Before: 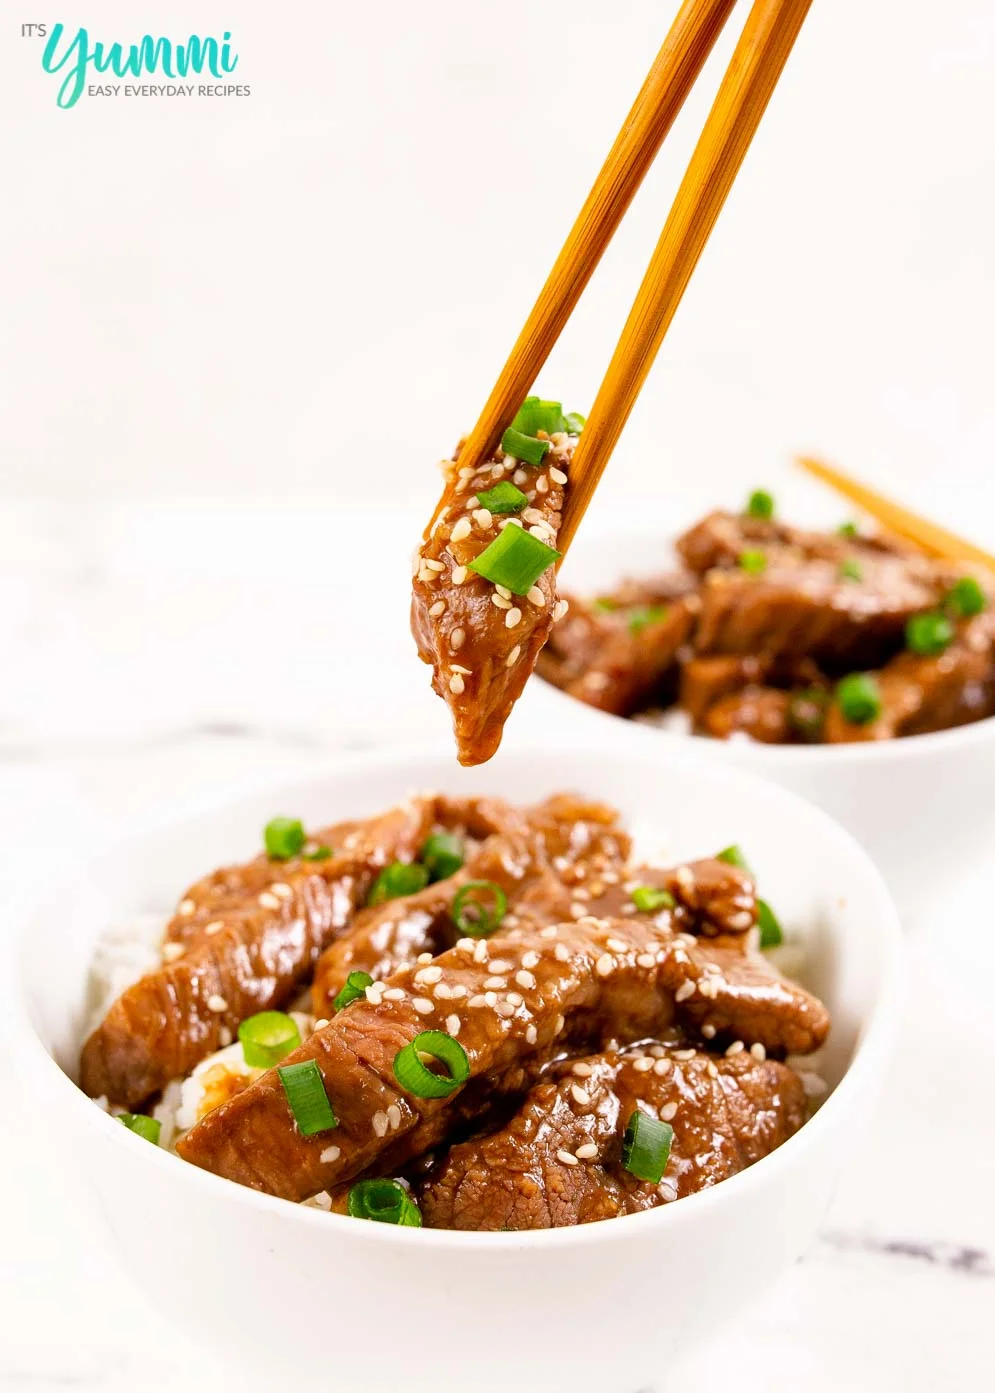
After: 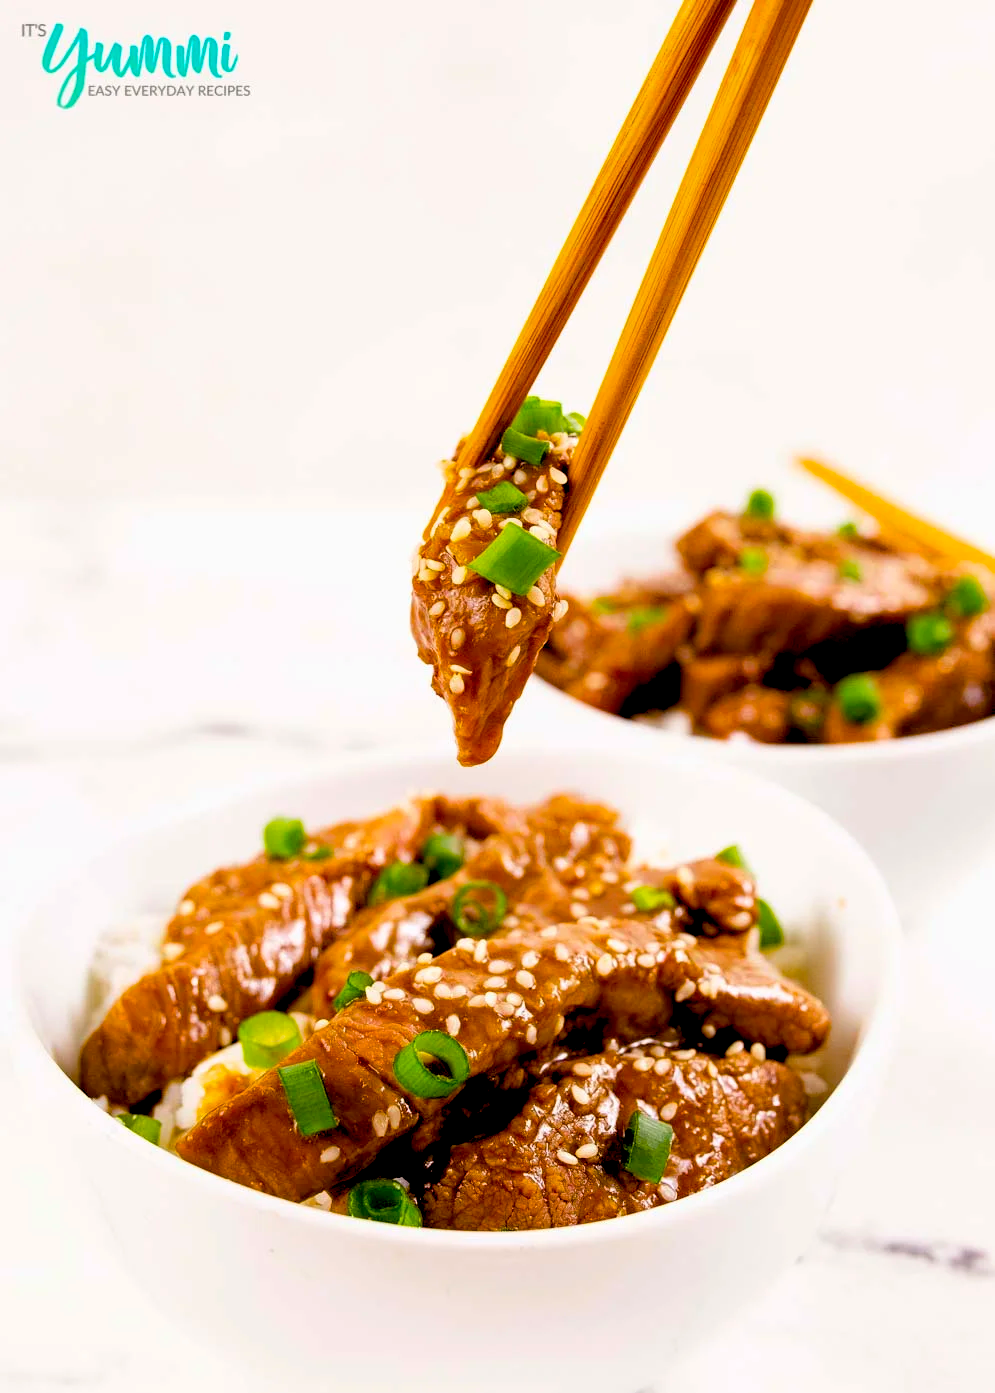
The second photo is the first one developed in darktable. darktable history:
color balance rgb: global offset › luminance -1.444%, perceptual saturation grading › global saturation 31.106%, global vibrance 20%
